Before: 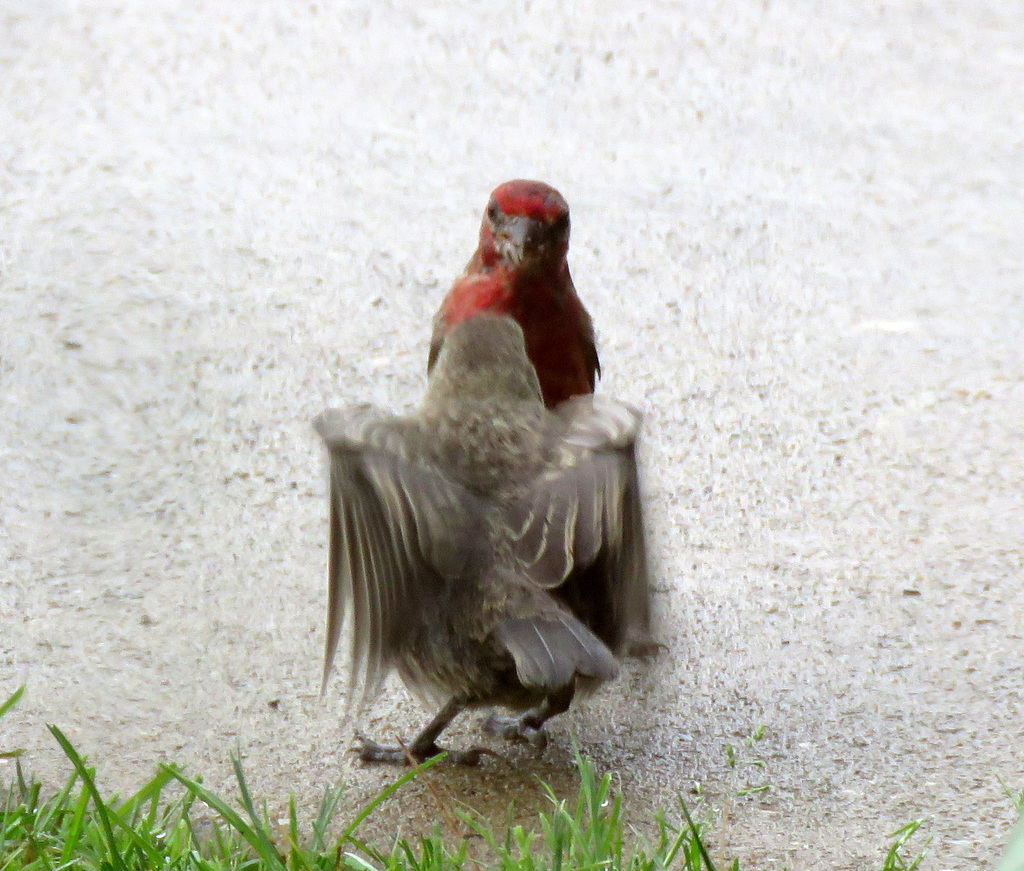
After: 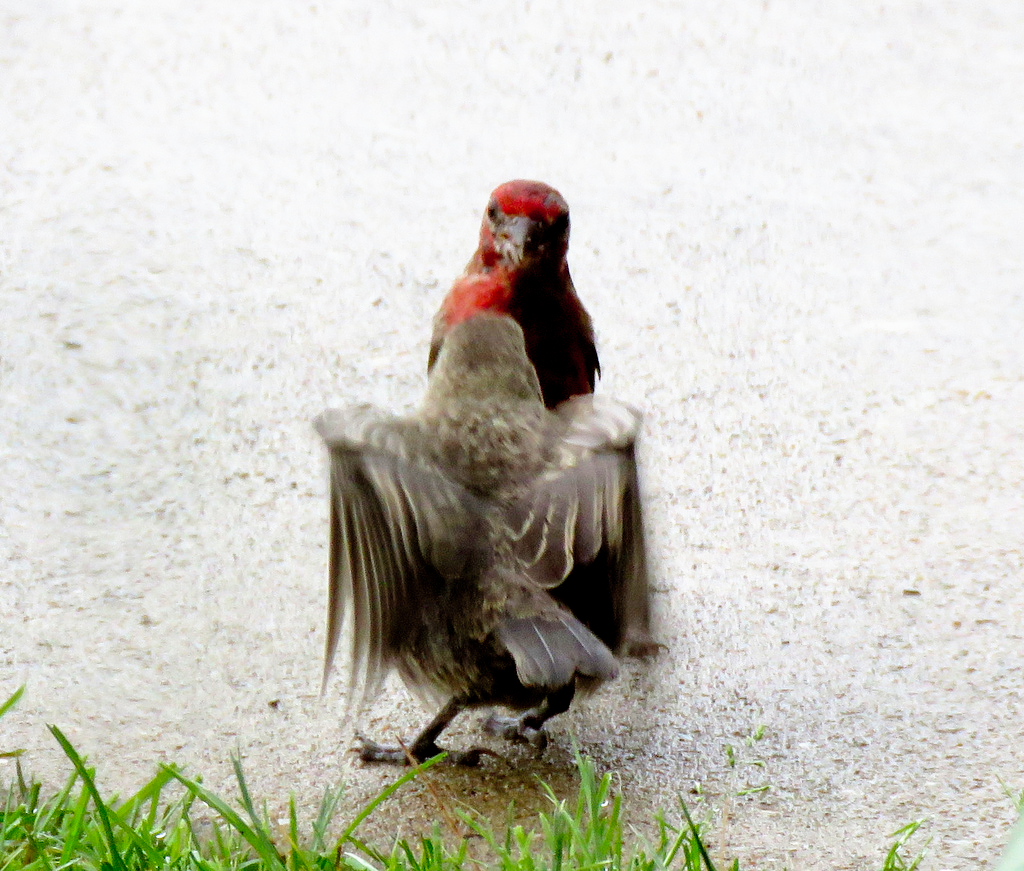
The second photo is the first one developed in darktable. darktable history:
contrast brightness saturation: contrast 0.05, brightness 0.06, saturation 0.01
tone equalizer: on, module defaults
filmic rgb: black relative exposure -6.3 EV, white relative exposure 2.8 EV, threshold 3 EV, target black luminance 0%, hardness 4.6, latitude 67.35%, contrast 1.292, shadows ↔ highlights balance -3.5%, preserve chrominance no, color science v4 (2020), contrast in shadows soft, enable highlight reconstruction true
